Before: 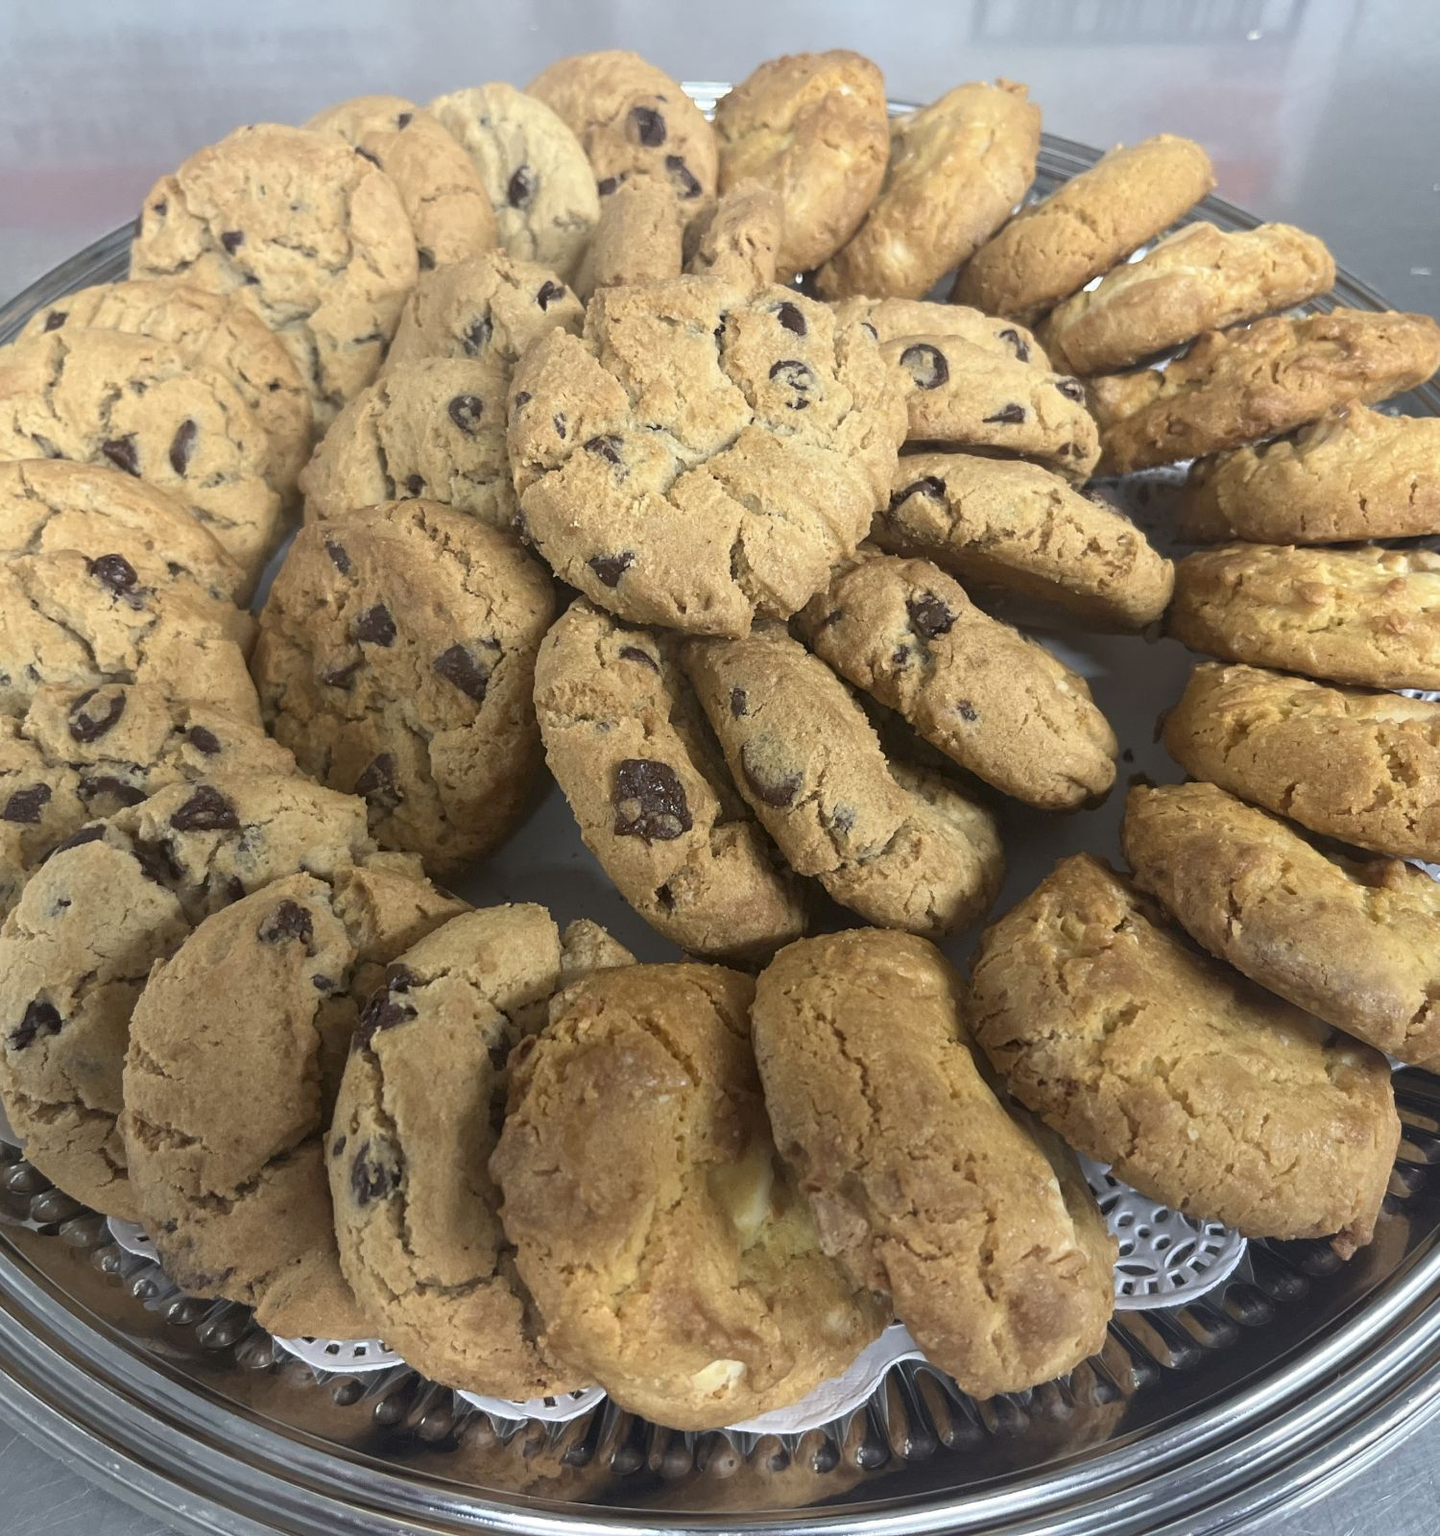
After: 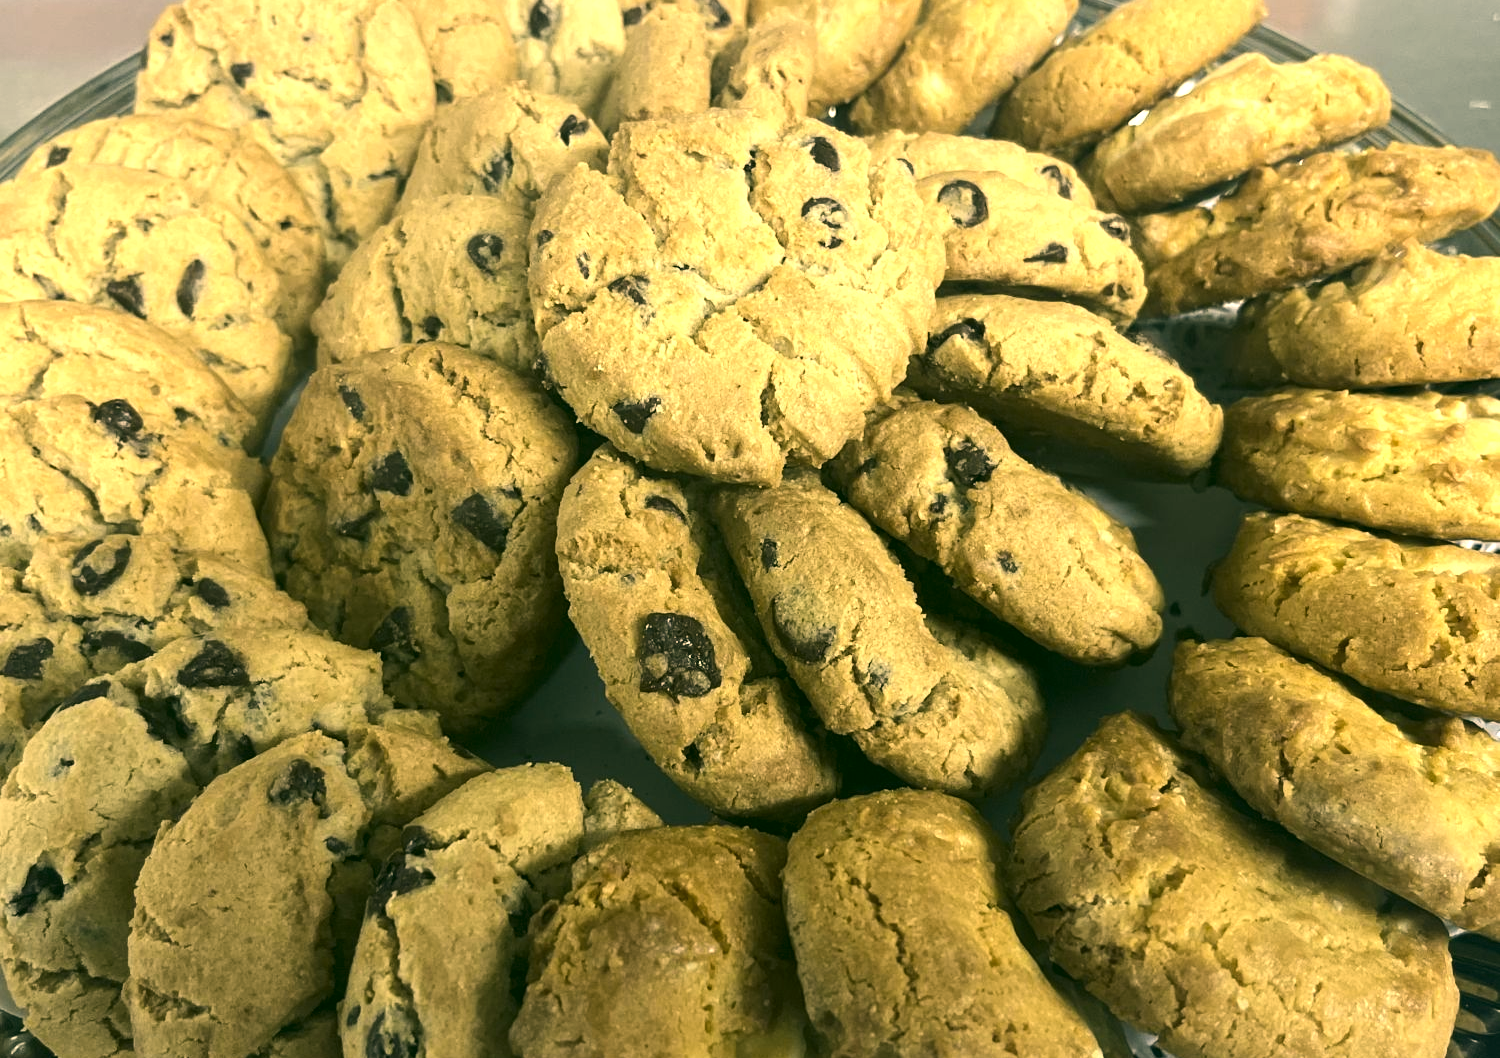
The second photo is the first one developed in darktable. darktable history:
color correction: highlights a* 5.33, highlights b* 25.03, shadows a* -16.03, shadows b* 3.78
tone equalizer: -8 EV -0.771 EV, -7 EV -0.709 EV, -6 EV -0.584 EV, -5 EV -0.403 EV, -3 EV 0.399 EV, -2 EV 0.6 EV, -1 EV 0.698 EV, +0 EV 0.729 EV, edges refinement/feathering 500, mask exposure compensation -1.57 EV, preserve details no
crop: top 11.175%, bottom 22.644%
